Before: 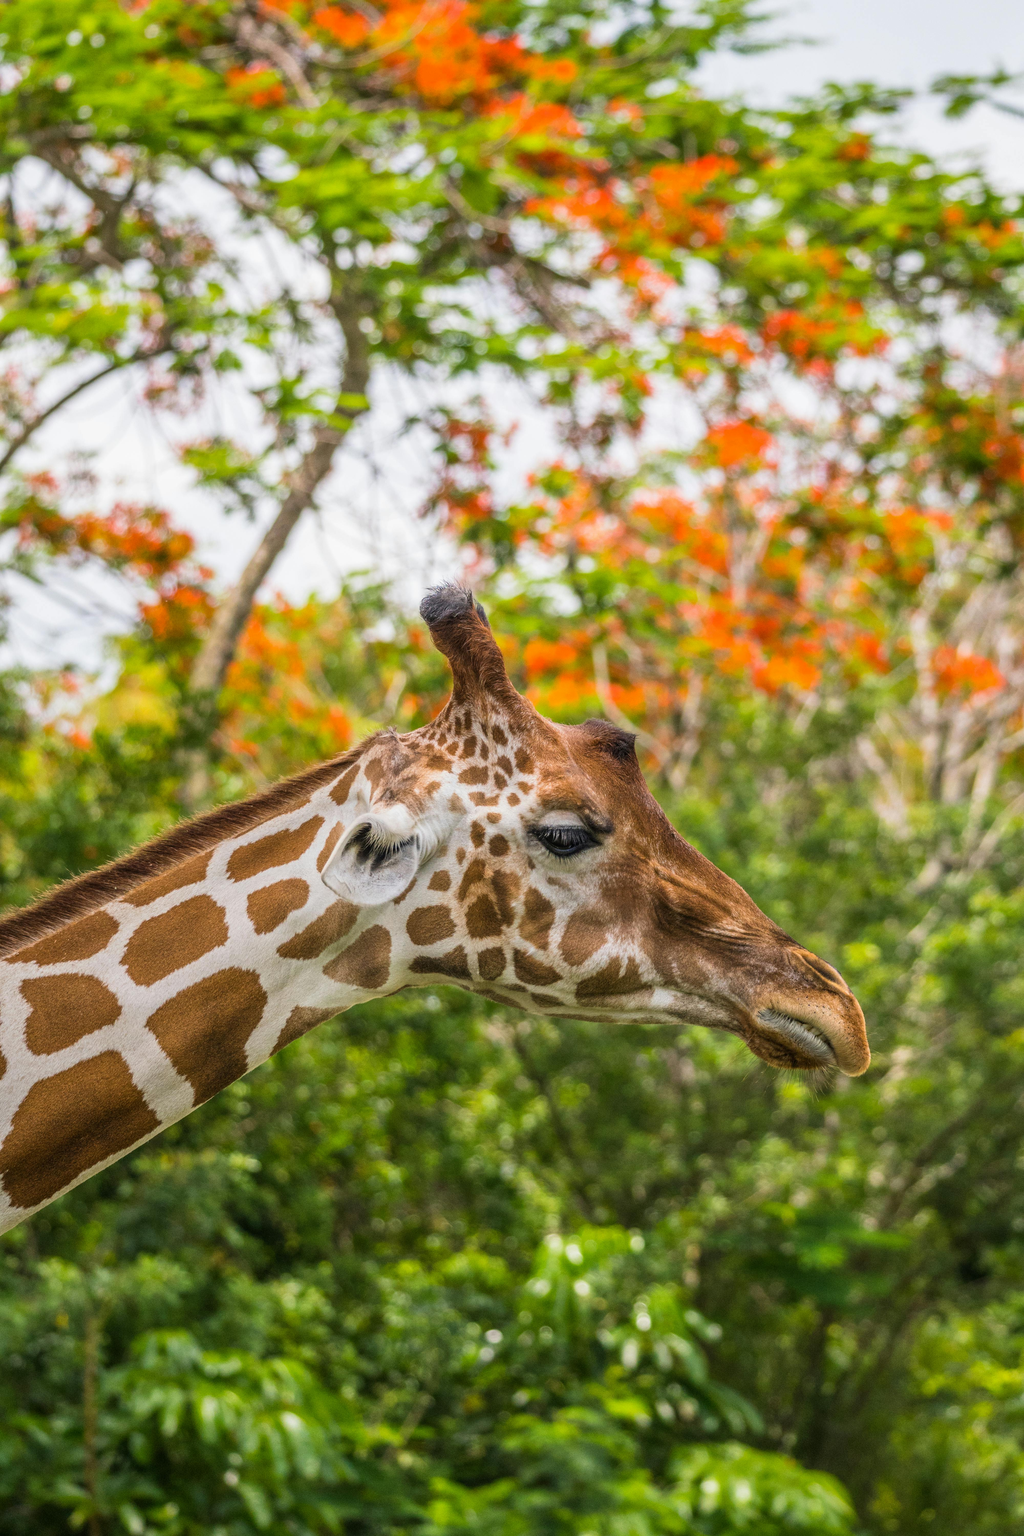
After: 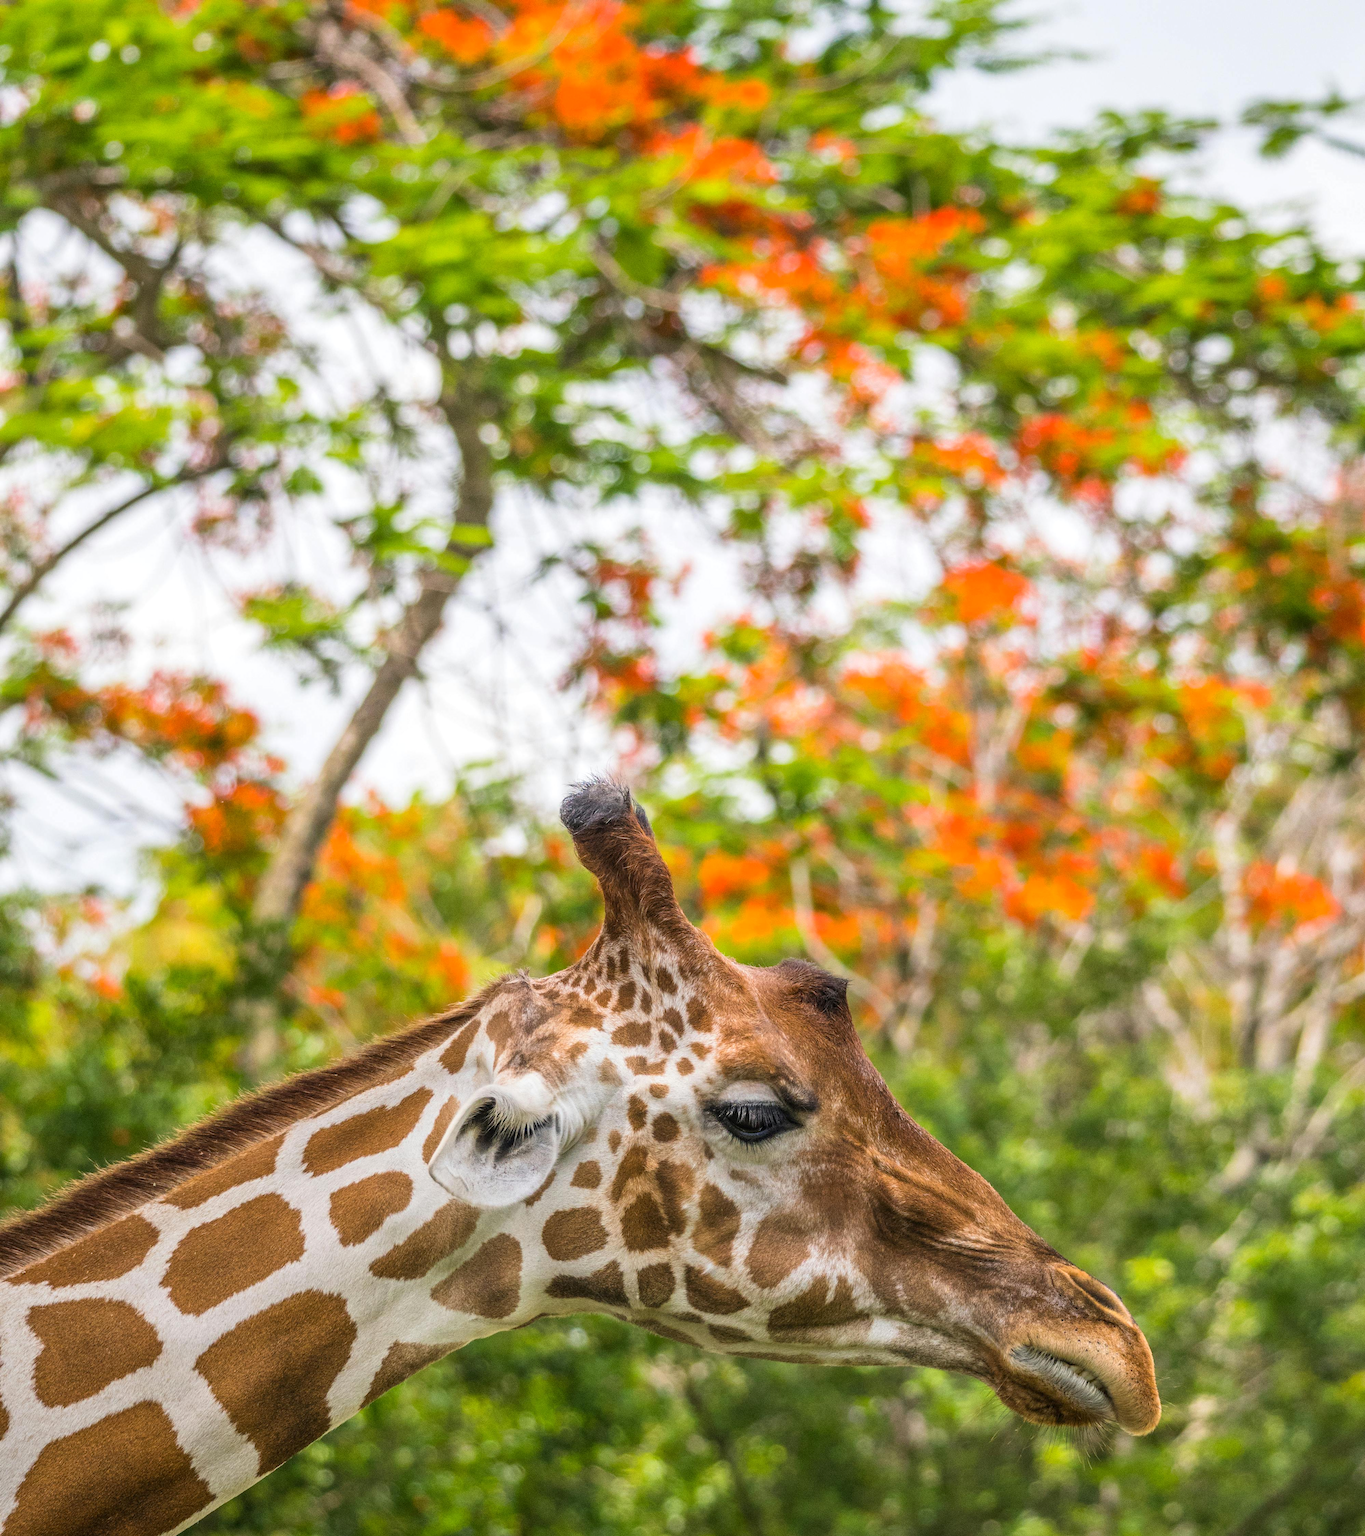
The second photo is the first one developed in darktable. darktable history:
crop: bottom 24.988%
exposure: exposure 0.127 EV, compensate highlight preservation false
